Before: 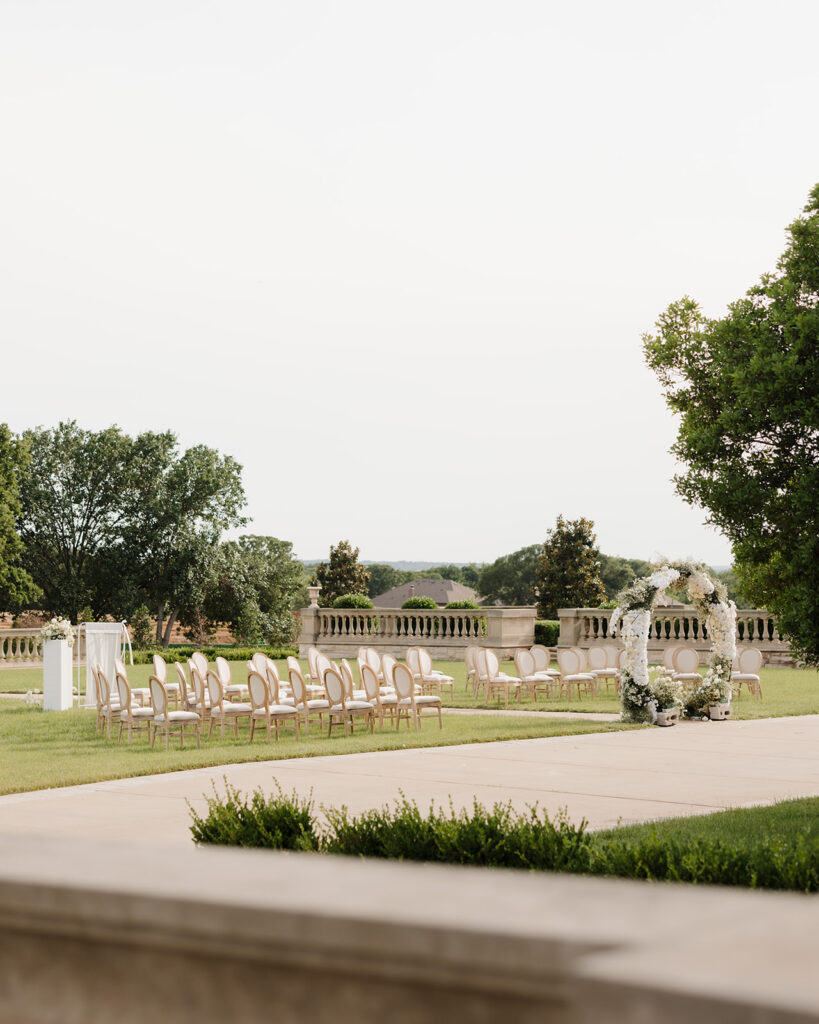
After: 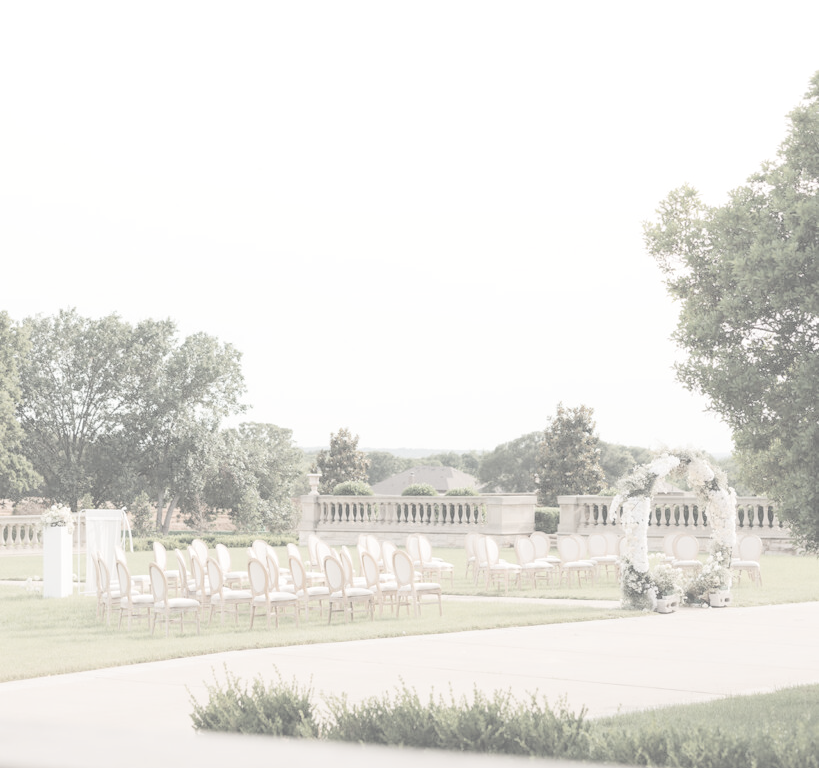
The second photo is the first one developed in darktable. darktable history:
contrast brightness saturation: contrast -0.32, brightness 0.75, saturation -0.78
exposure: exposure 1 EV, compensate highlight preservation false
crop: top 11.038%, bottom 13.962%
